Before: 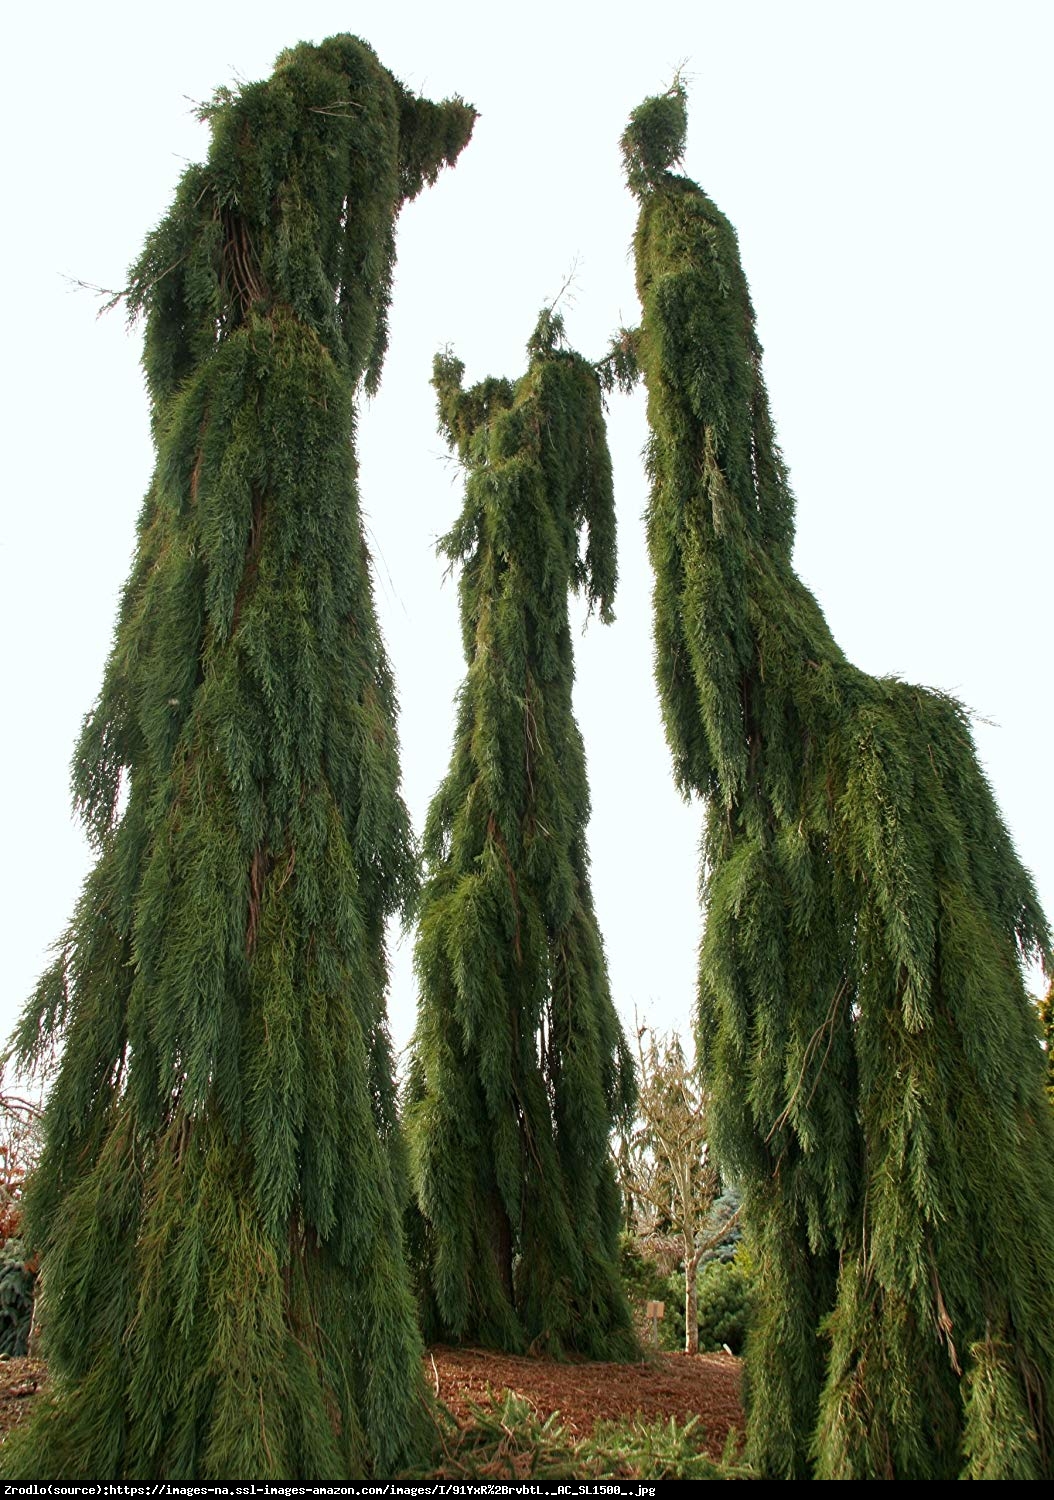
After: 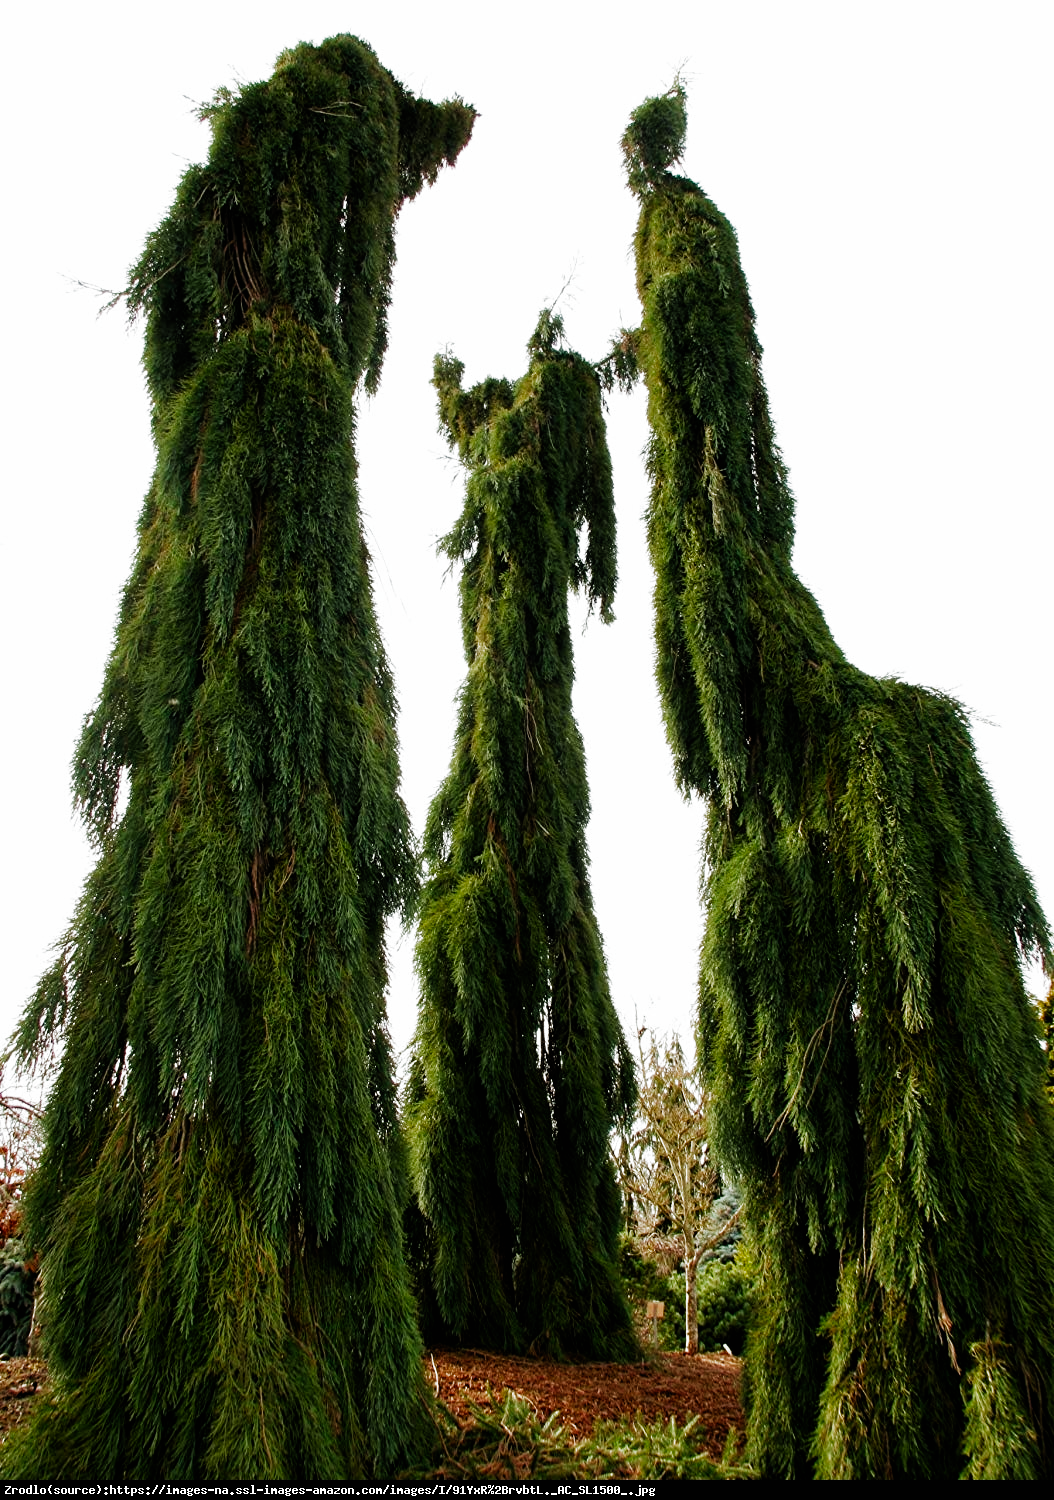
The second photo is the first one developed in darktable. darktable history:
filmic rgb: black relative exposure -6.51 EV, white relative exposure 2.42 EV, threshold 3.05 EV, target white luminance 99.868%, hardness 5.3, latitude 0.594%, contrast 1.434, highlights saturation mix 2.8%, add noise in highlights 0.001, preserve chrominance no, color science v3 (2019), use custom middle-gray values true, contrast in highlights soft, enable highlight reconstruction true
